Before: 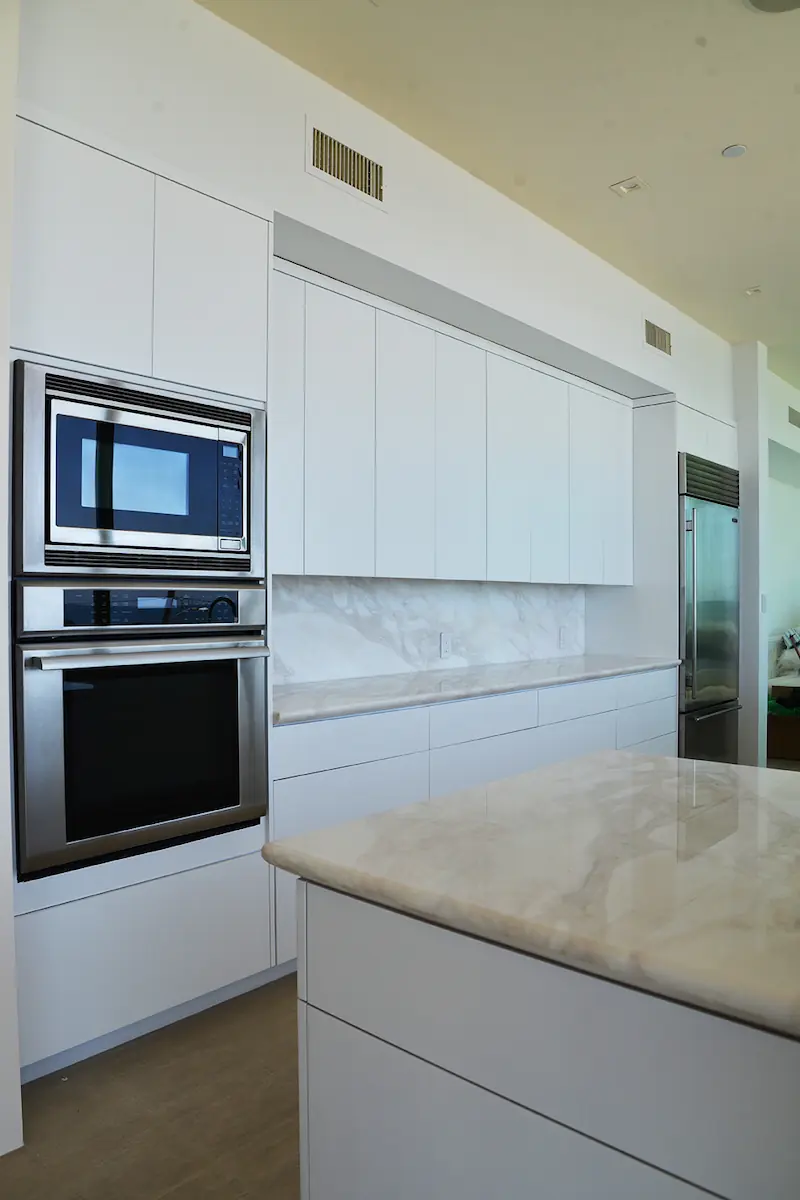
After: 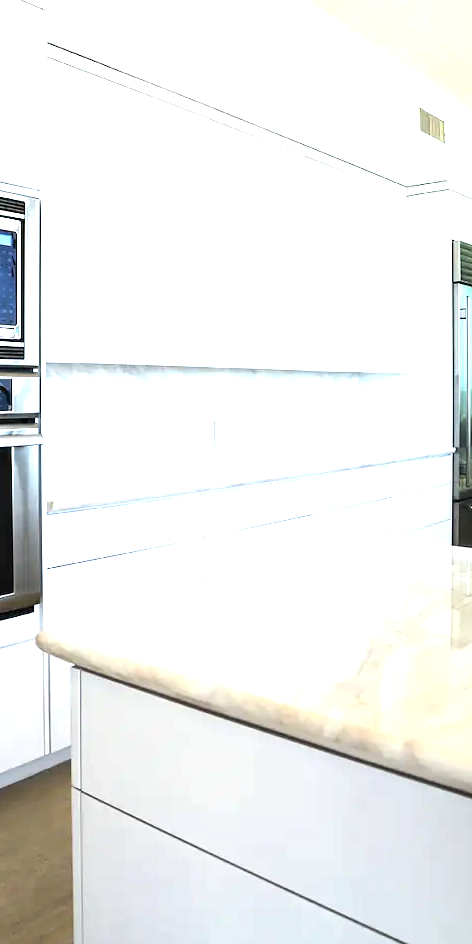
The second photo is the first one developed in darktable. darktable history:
crop and rotate: left 28.256%, top 17.734%, right 12.656%, bottom 3.573%
exposure: black level correction 0, exposure 1.4 EV, compensate highlight preservation false
tone equalizer: -8 EV -0.417 EV, -7 EV -0.389 EV, -6 EV -0.333 EV, -5 EV -0.222 EV, -3 EV 0.222 EV, -2 EV 0.333 EV, -1 EV 0.389 EV, +0 EV 0.417 EV, edges refinement/feathering 500, mask exposure compensation -1.57 EV, preserve details no
